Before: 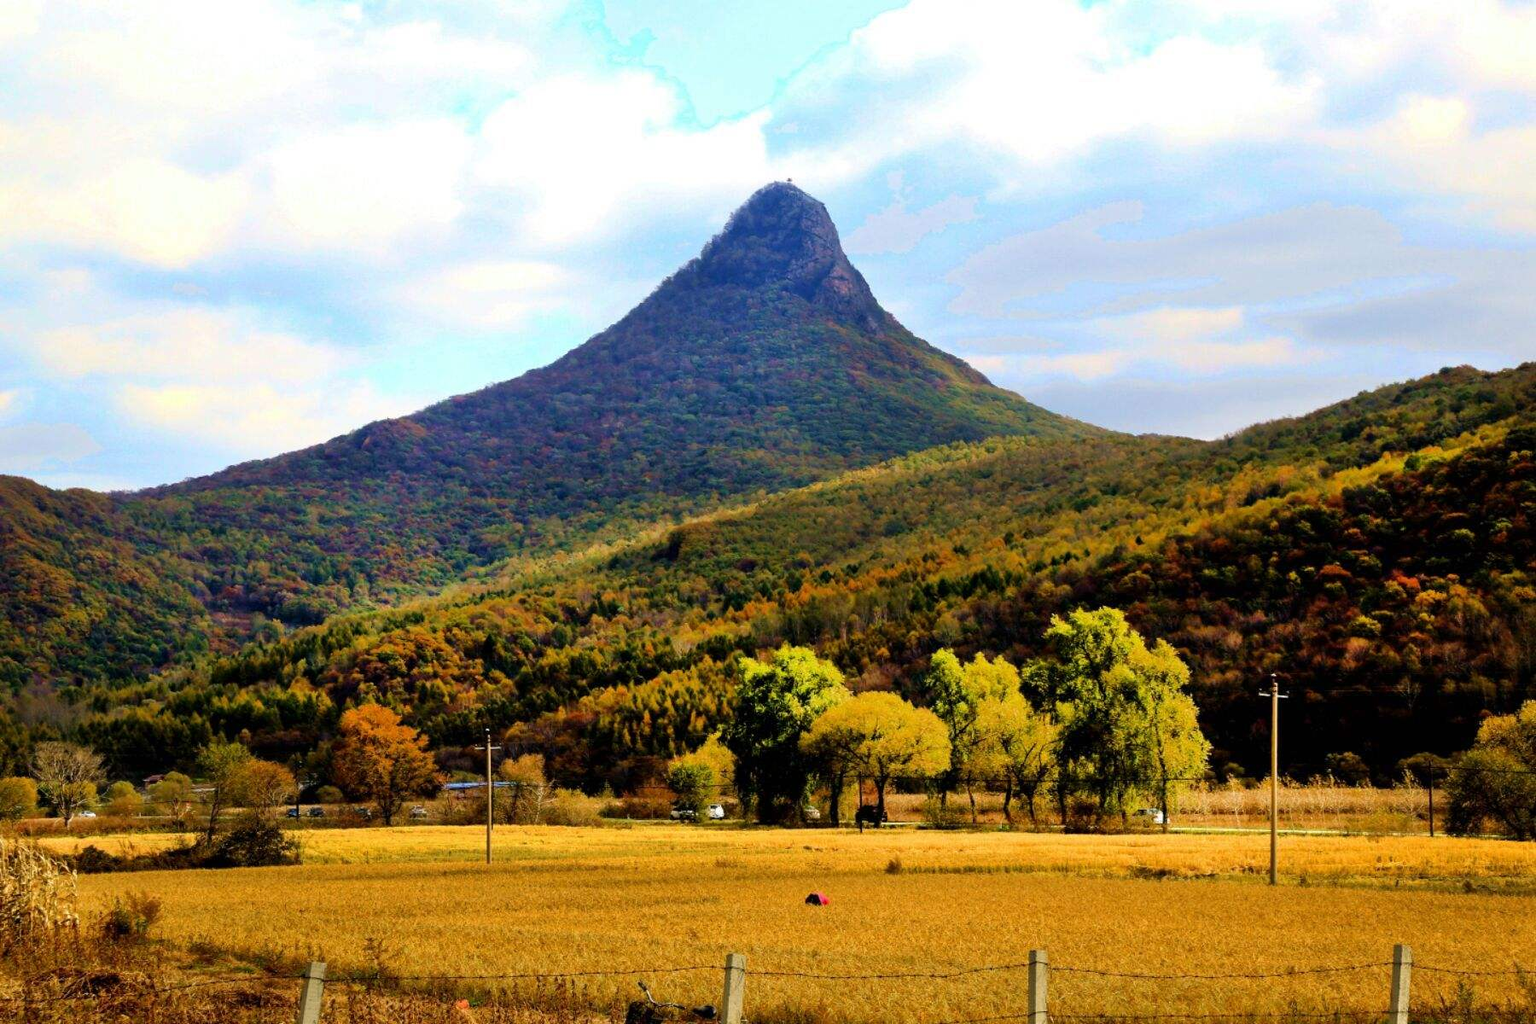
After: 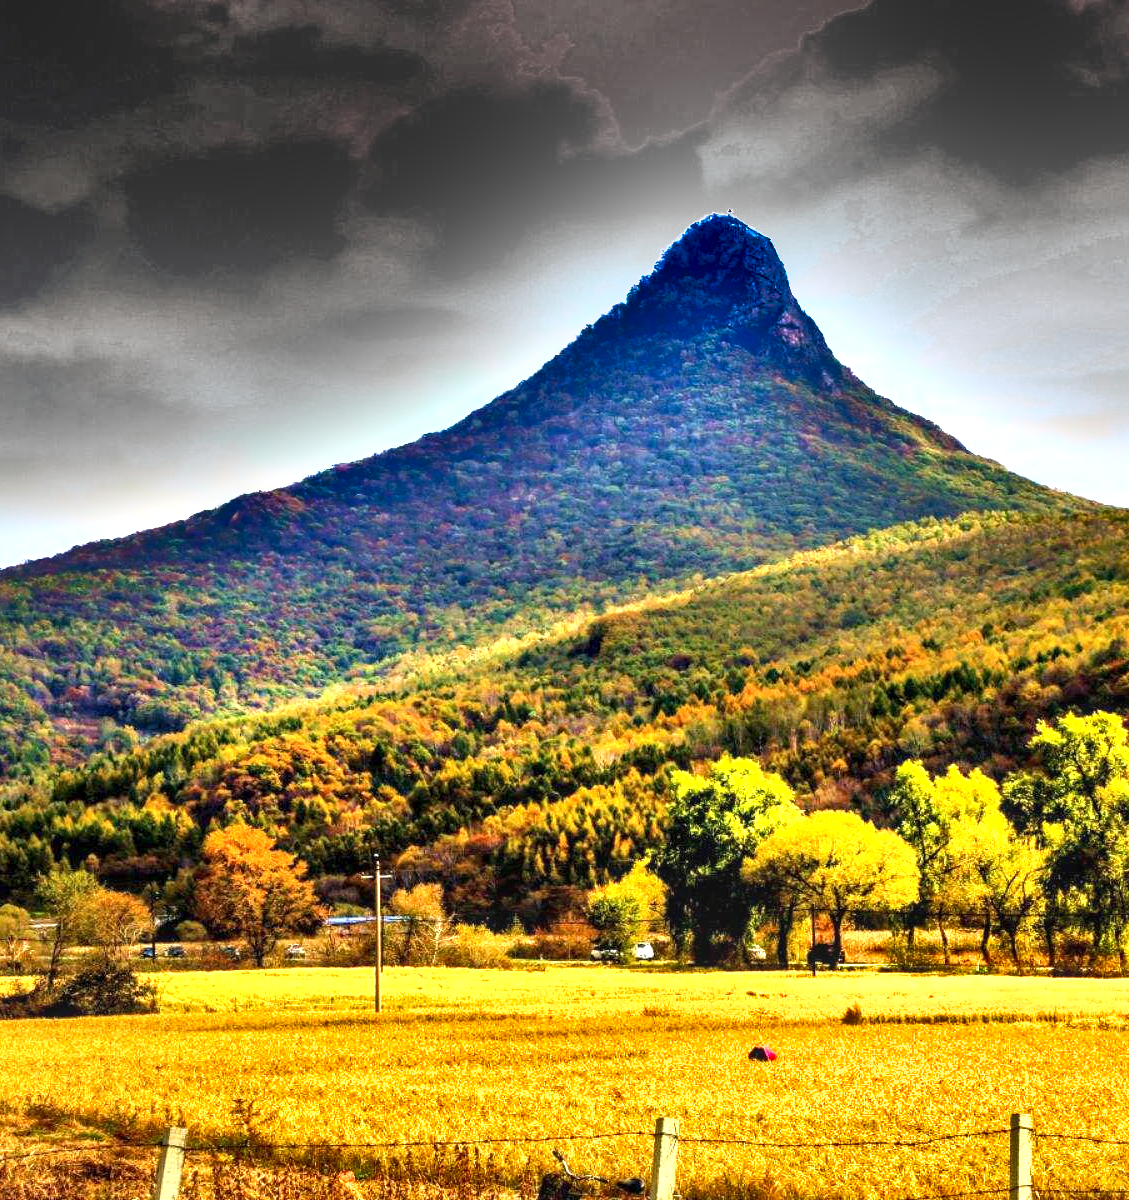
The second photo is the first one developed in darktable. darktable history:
local contrast: on, module defaults
exposure: exposure 1.491 EV, compensate exposure bias true, compensate highlight preservation false
crop: left 10.845%, right 26.404%
shadows and highlights: shadows 75.43, highlights -60.72, soften with gaussian
color correction: highlights b* 0.029
